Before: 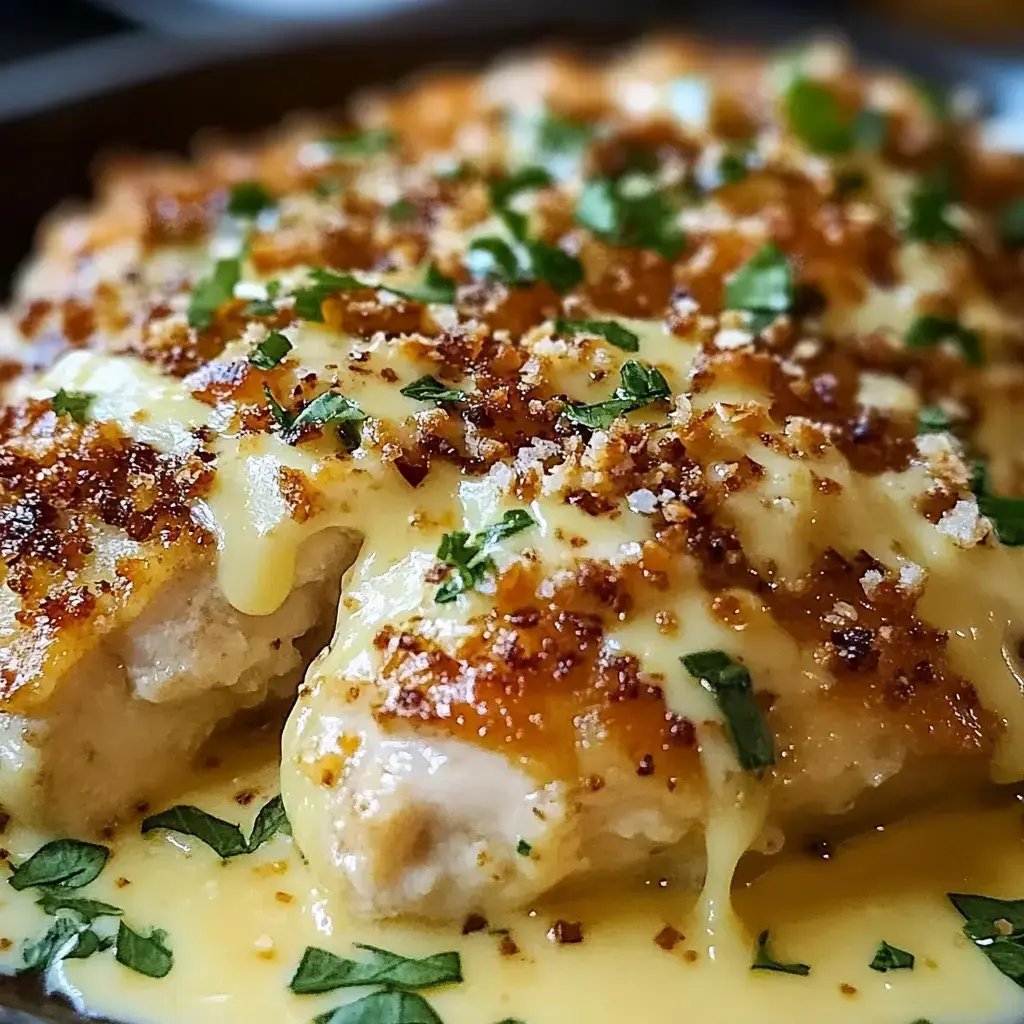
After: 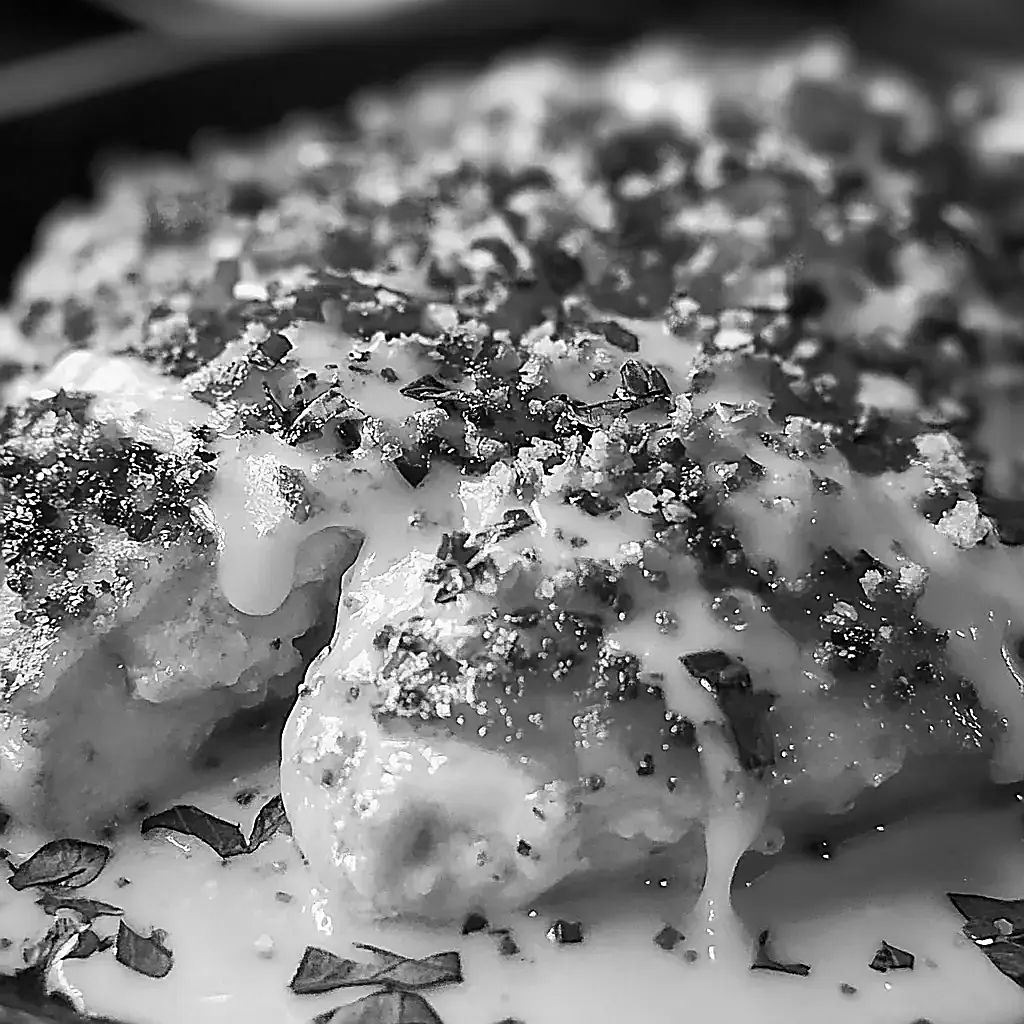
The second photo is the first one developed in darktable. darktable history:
monochrome: on, module defaults
color correction: highlights a* 4.02, highlights b* 4.98, shadows a* -7.55, shadows b* 4.98
sharpen: radius 1.4, amount 1.25, threshold 0.7
